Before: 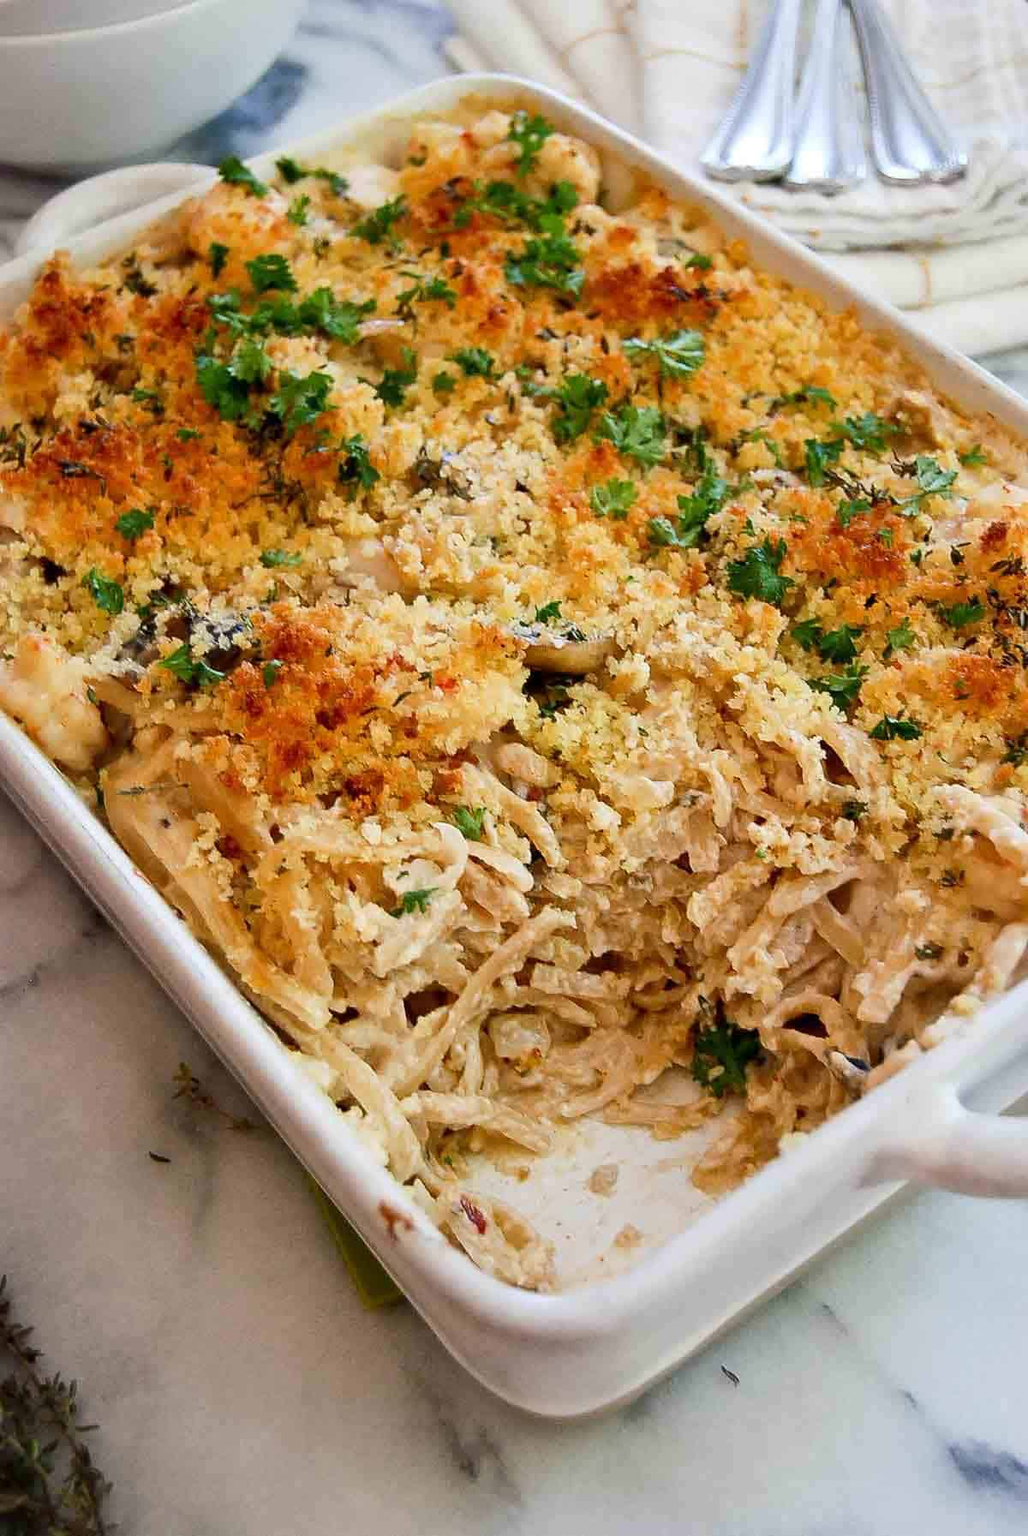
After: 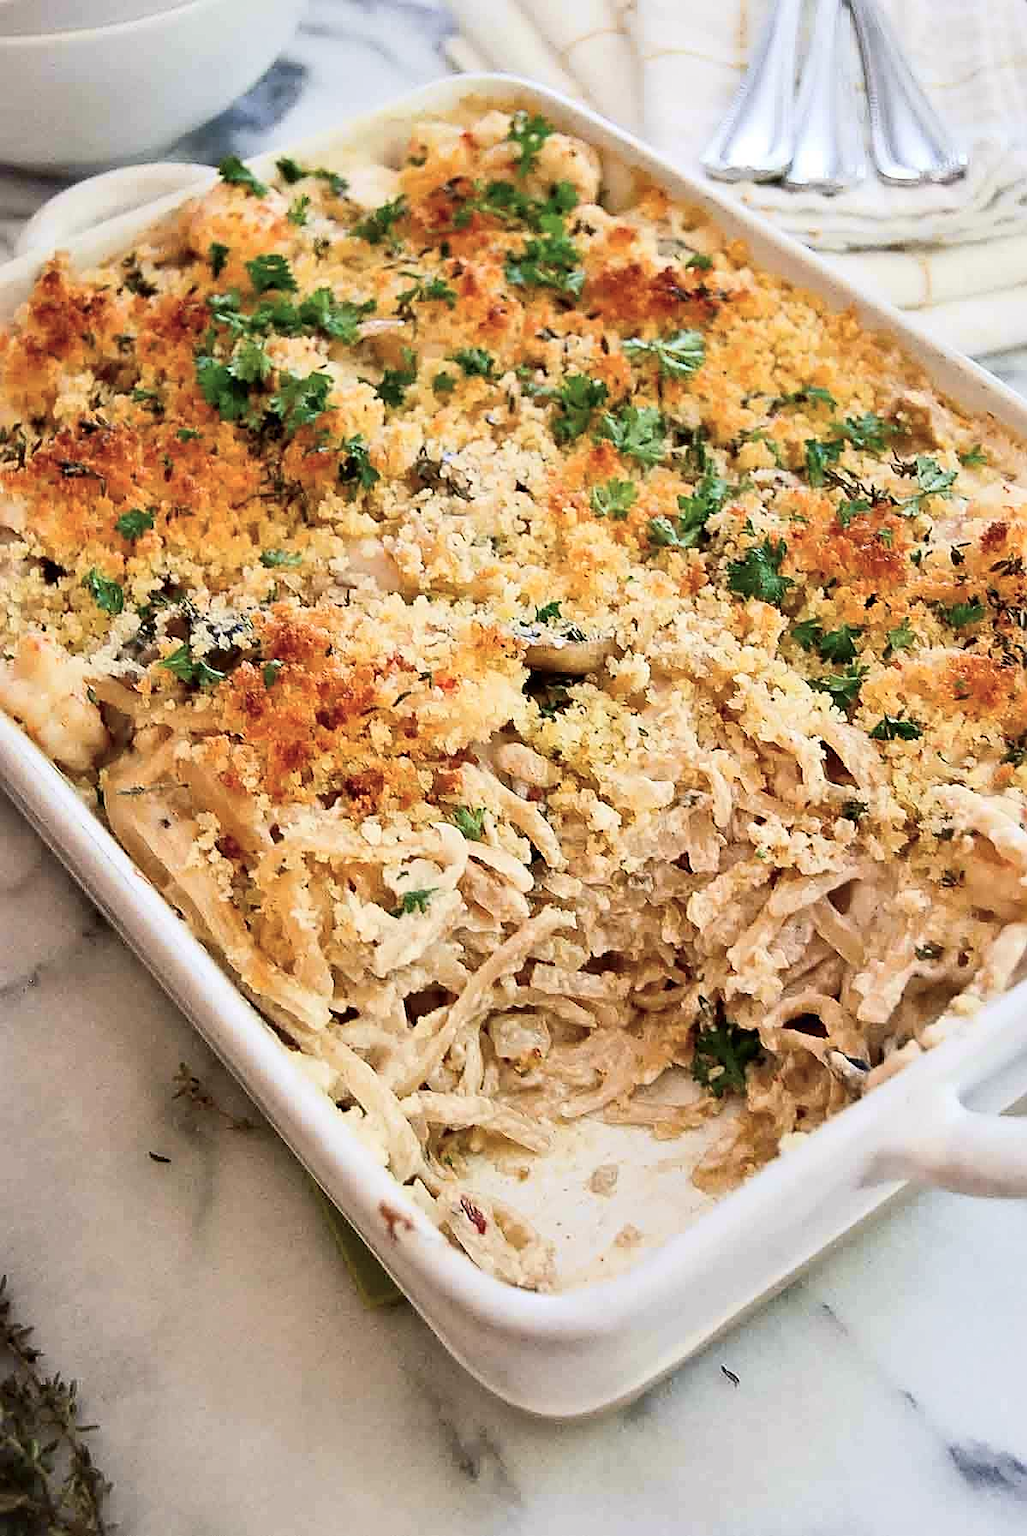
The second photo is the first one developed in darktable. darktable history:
shadows and highlights: shadows 29.25, highlights -29.49, low approximation 0.01, soften with gaussian
sharpen: on, module defaults
tone curve: curves: ch0 [(0, 0) (0.739, 0.837) (1, 1)]; ch1 [(0, 0) (0.226, 0.261) (0.383, 0.397) (0.462, 0.473) (0.498, 0.502) (0.521, 0.52) (0.578, 0.57) (1, 1)]; ch2 [(0, 0) (0.438, 0.456) (0.5, 0.5) (0.547, 0.557) (0.597, 0.58) (0.629, 0.603) (1, 1)], color space Lab, independent channels, preserve colors none
